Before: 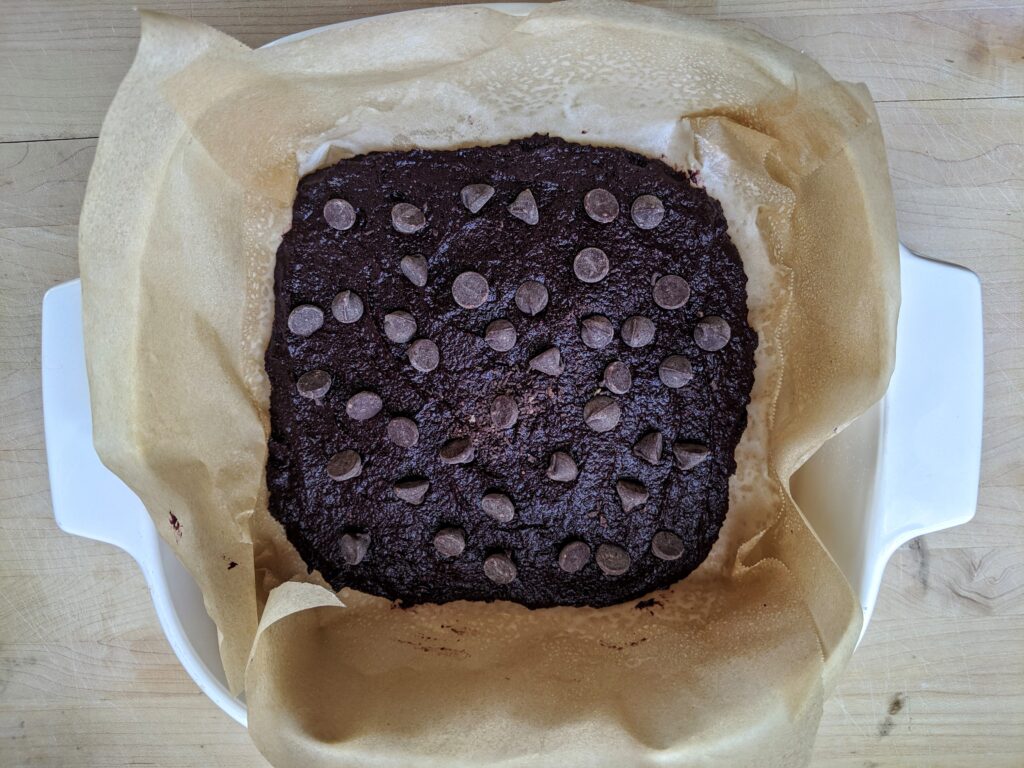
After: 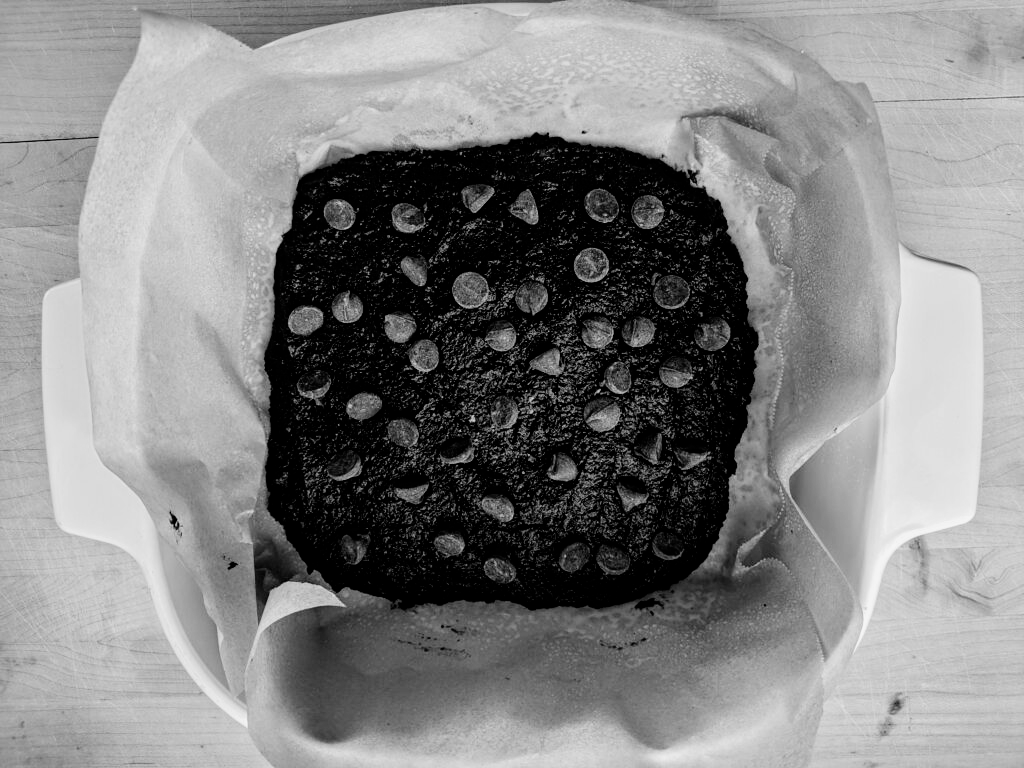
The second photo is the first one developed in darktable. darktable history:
filmic rgb: black relative exposure -4 EV, white relative exposure 3 EV, hardness 3.02, contrast 1.5
monochrome: size 1
